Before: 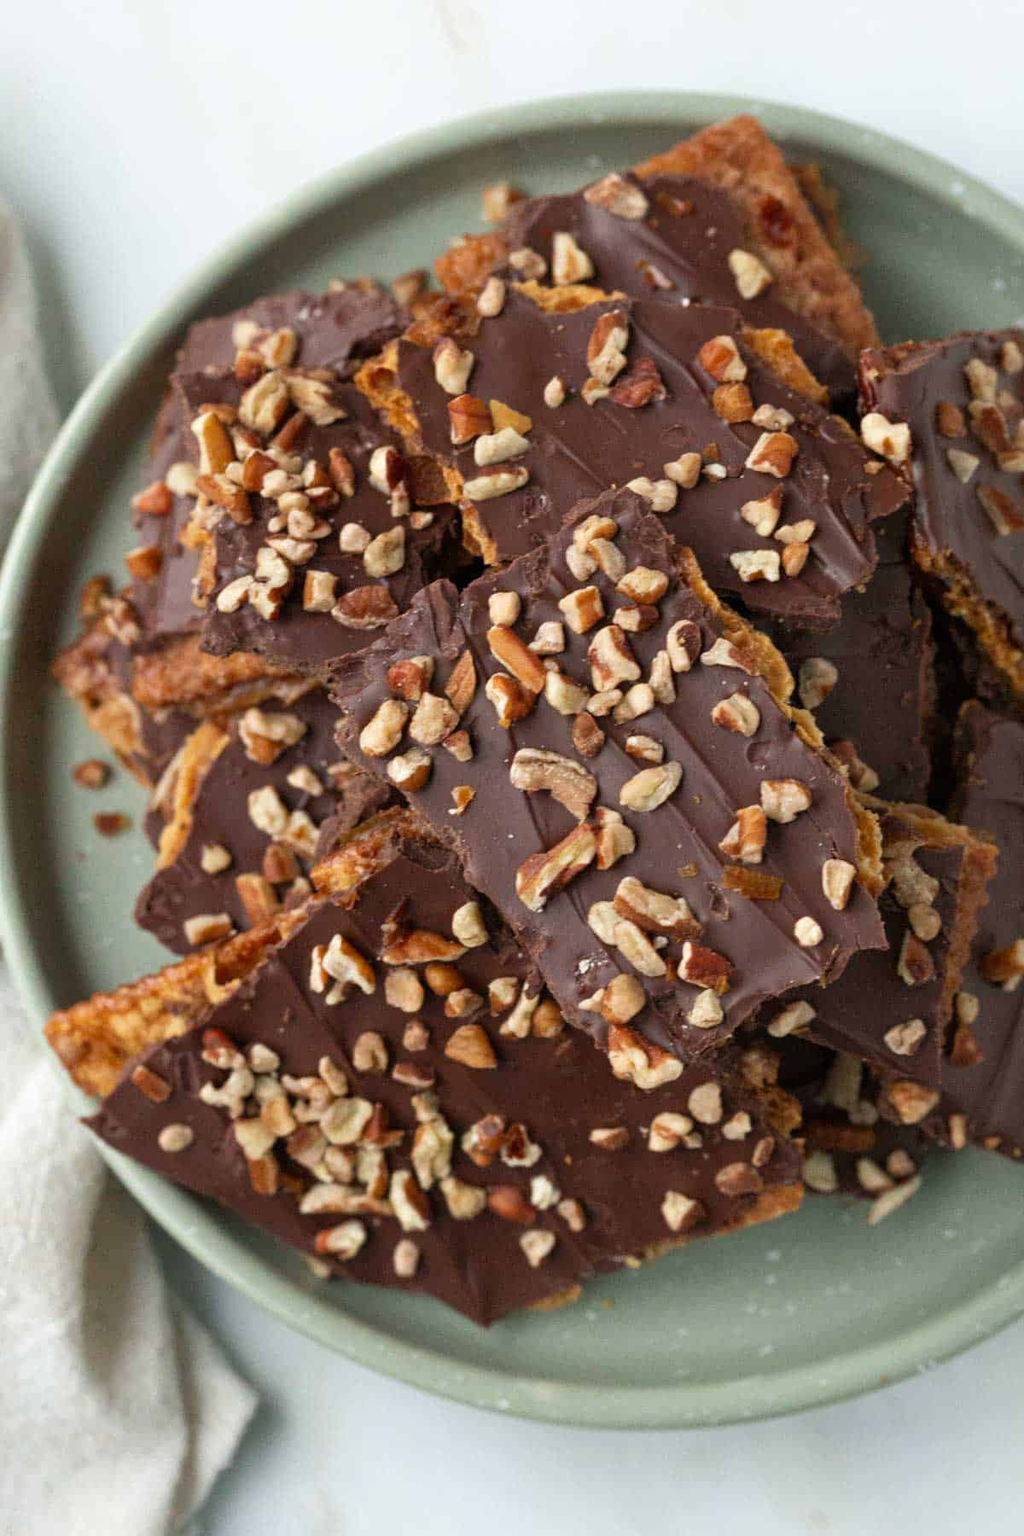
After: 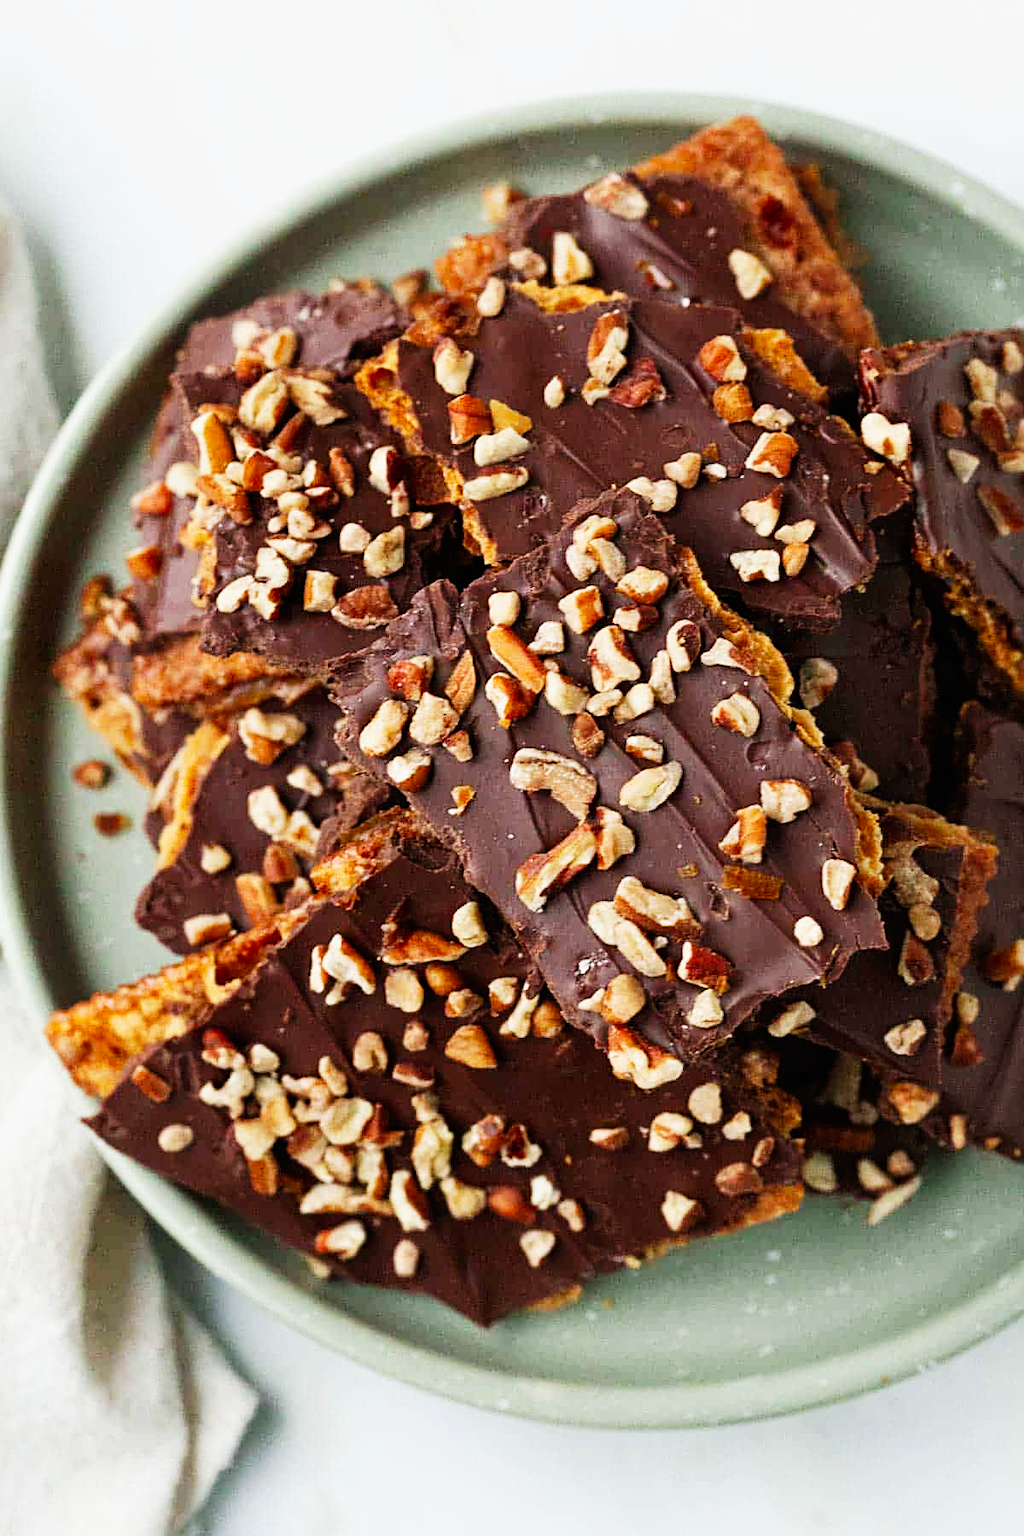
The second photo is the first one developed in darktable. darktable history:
sharpen: on, module defaults
base curve: curves: ch0 [(0, 0) (0.007, 0.004) (0.027, 0.03) (0.046, 0.07) (0.207, 0.54) (0.442, 0.872) (0.673, 0.972) (1, 1)], preserve colors none
color correction: highlights b* -0.023, saturation 0.979
exposure: black level correction 0, exposure -0.743 EV, compensate exposure bias true, compensate highlight preservation false
